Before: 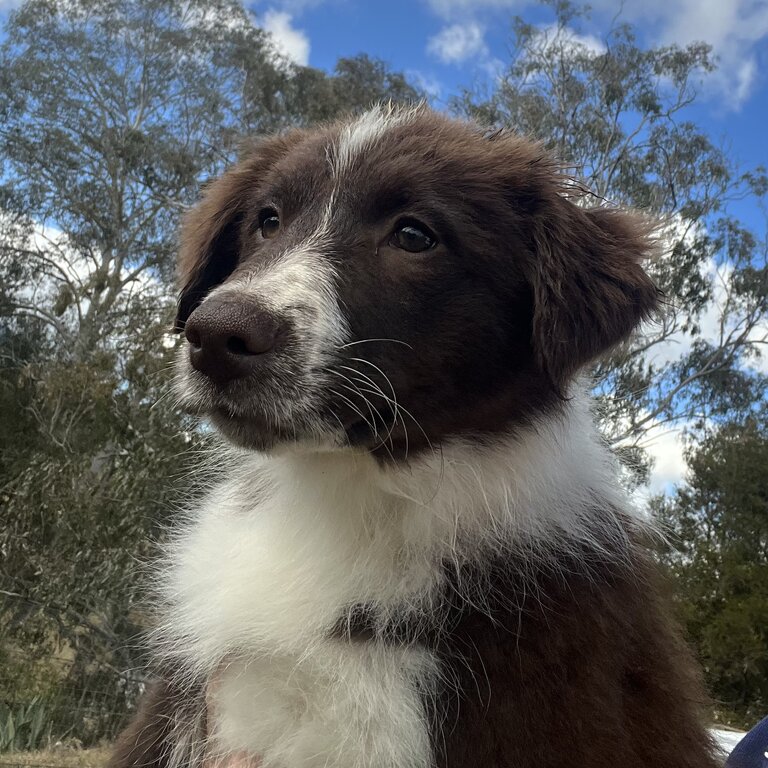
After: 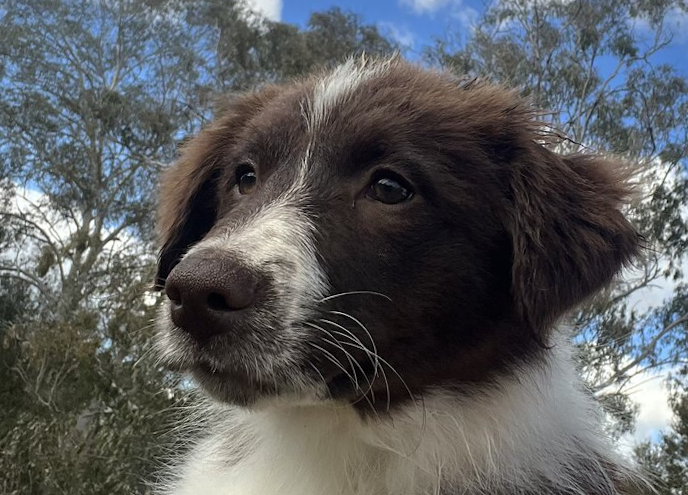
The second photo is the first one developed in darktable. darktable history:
rotate and perspective: rotation -1.32°, lens shift (horizontal) -0.031, crop left 0.015, crop right 0.985, crop top 0.047, crop bottom 0.982
crop: left 1.509%, top 3.452%, right 7.696%, bottom 28.452%
